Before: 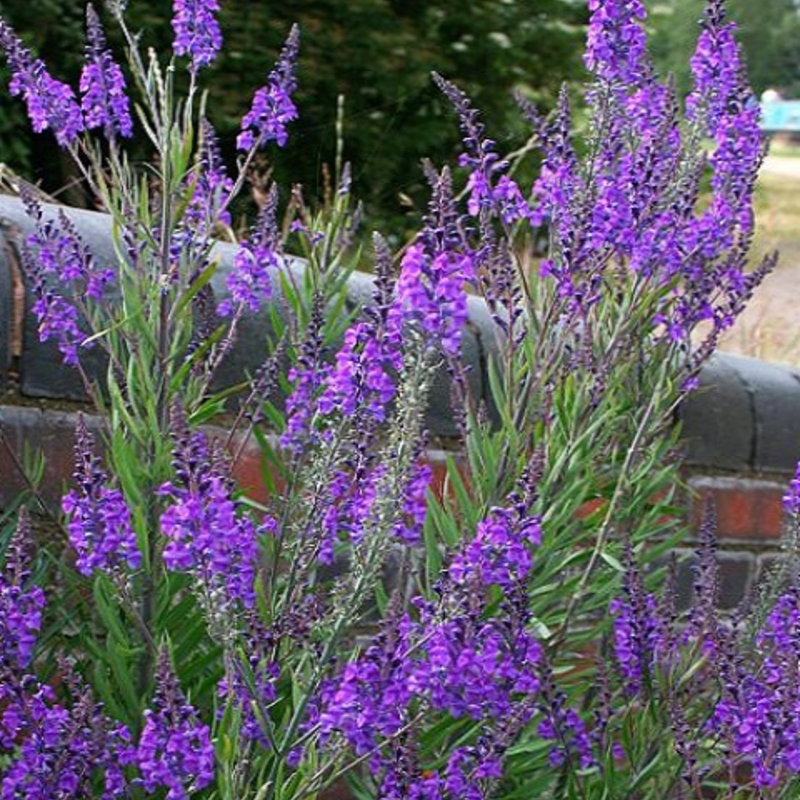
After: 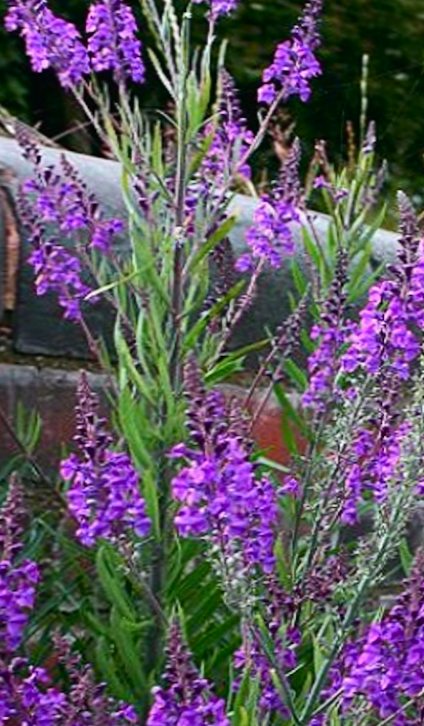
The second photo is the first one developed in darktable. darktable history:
rotate and perspective: rotation -0.013°, lens shift (vertical) -0.027, lens shift (horizontal) 0.178, crop left 0.016, crop right 0.989, crop top 0.082, crop bottom 0.918
tone curve: curves: ch0 [(0, 0.01) (0.037, 0.032) (0.131, 0.108) (0.275, 0.258) (0.483, 0.512) (0.61, 0.661) (0.696, 0.742) (0.792, 0.834) (0.911, 0.936) (0.997, 0.995)]; ch1 [(0, 0) (0.308, 0.29) (0.425, 0.411) (0.503, 0.502) (0.529, 0.543) (0.683, 0.706) (0.746, 0.77) (1, 1)]; ch2 [(0, 0) (0.225, 0.214) (0.334, 0.339) (0.401, 0.415) (0.485, 0.487) (0.502, 0.502) (0.525, 0.523) (0.545, 0.552) (0.587, 0.61) (0.636, 0.654) (0.711, 0.729) (0.845, 0.855) (0.998, 0.977)], color space Lab, independent channels, preserve colors none
crop: left 0.587%, right 45.588%, bottom 0.086%
